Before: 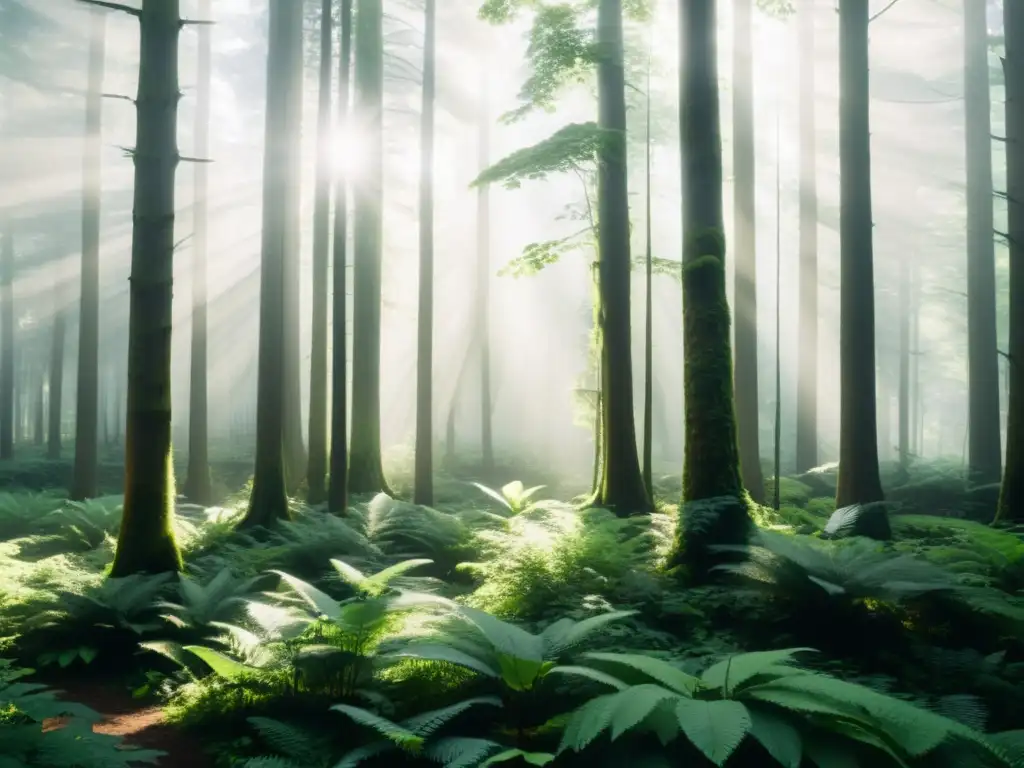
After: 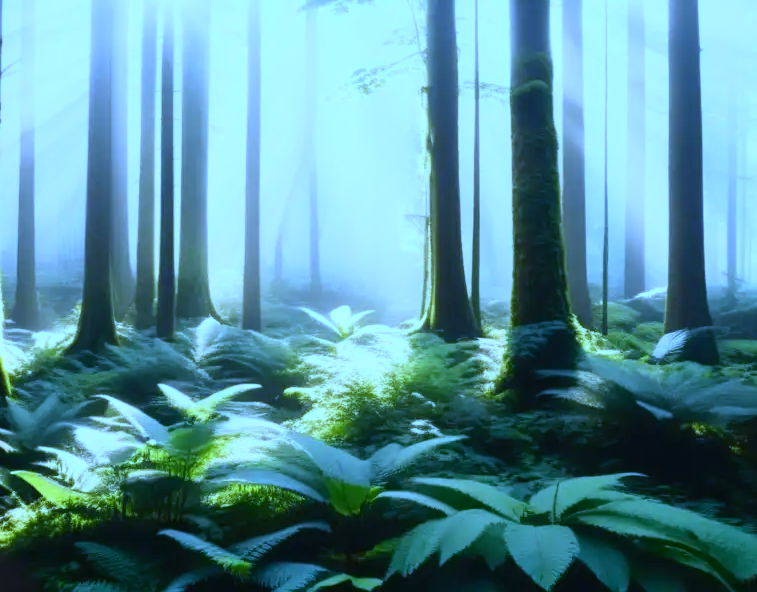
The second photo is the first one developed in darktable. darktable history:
white balance: red 0.766, blue 1.537
crop: left 16.871%, top 22.857%, right 9.116%
contrast brightness saturation: contrast 0.2, brightness 0.16, saturation 0.22
